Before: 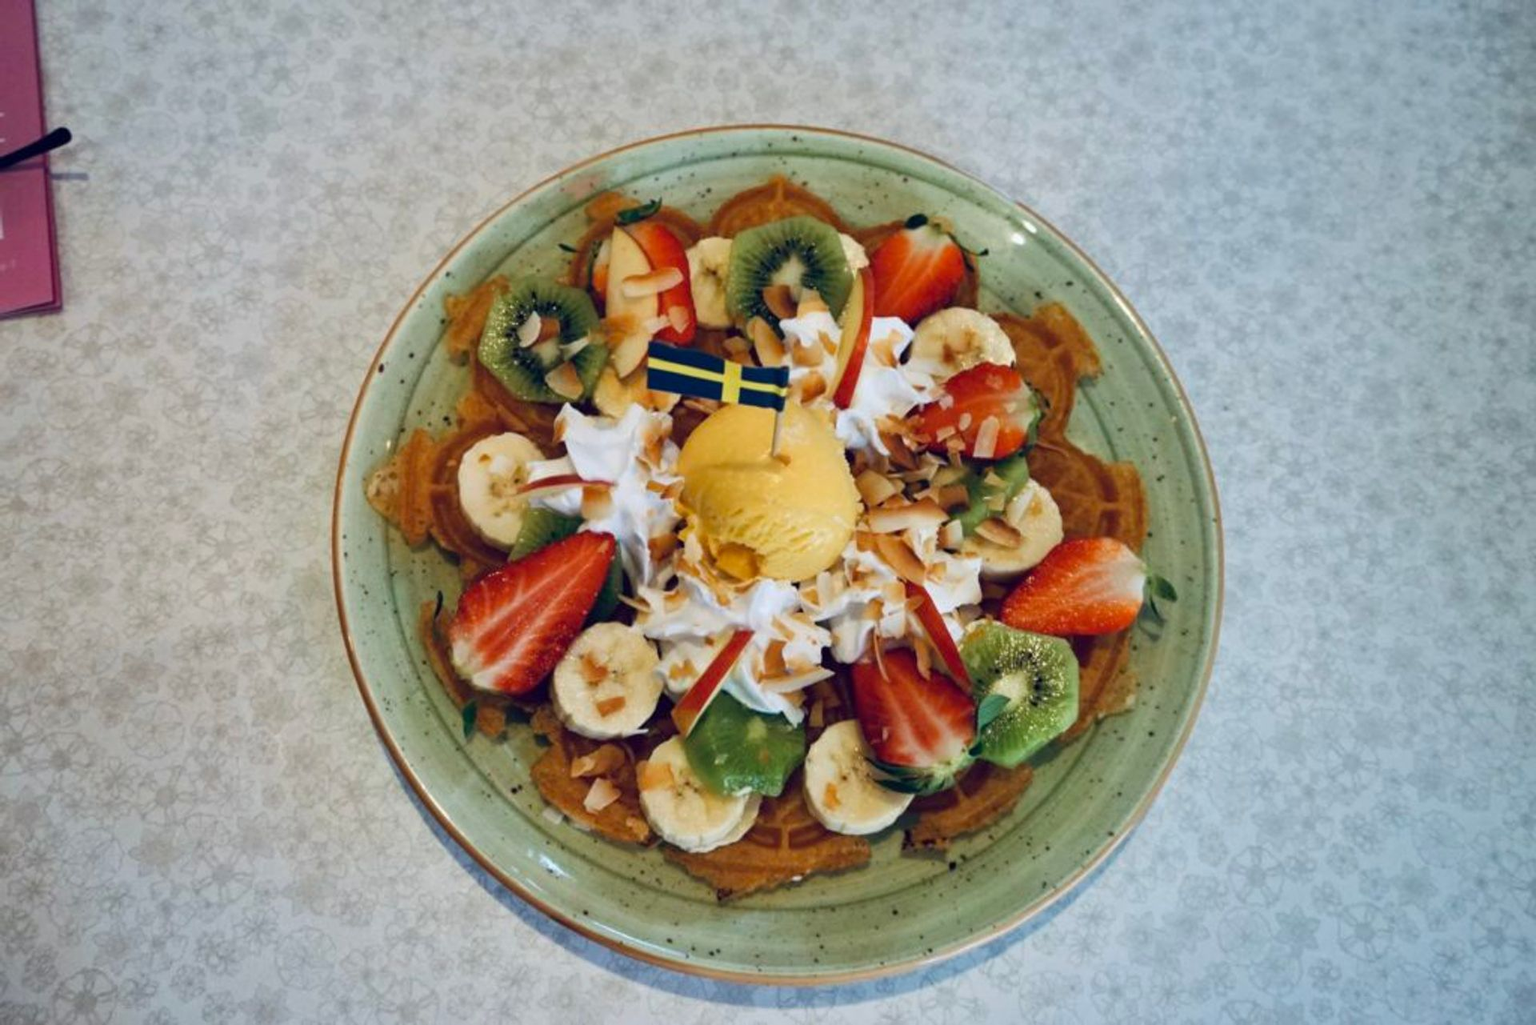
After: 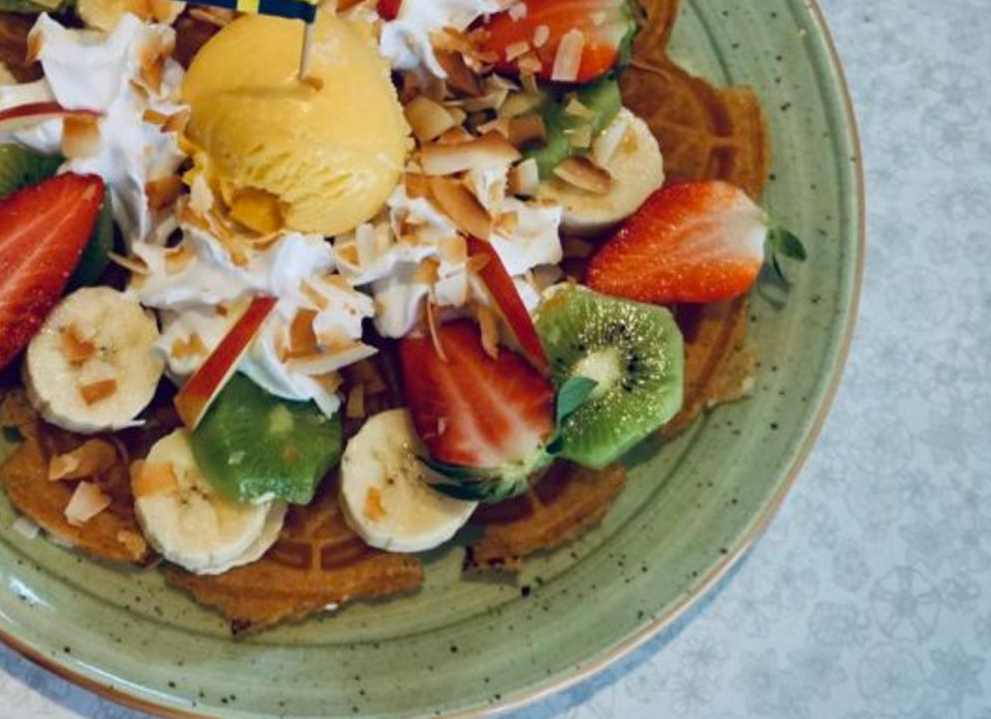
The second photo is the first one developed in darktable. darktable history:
crop: left 34.636%, top 38.405%, right 13.735%, bottom 5.467%
